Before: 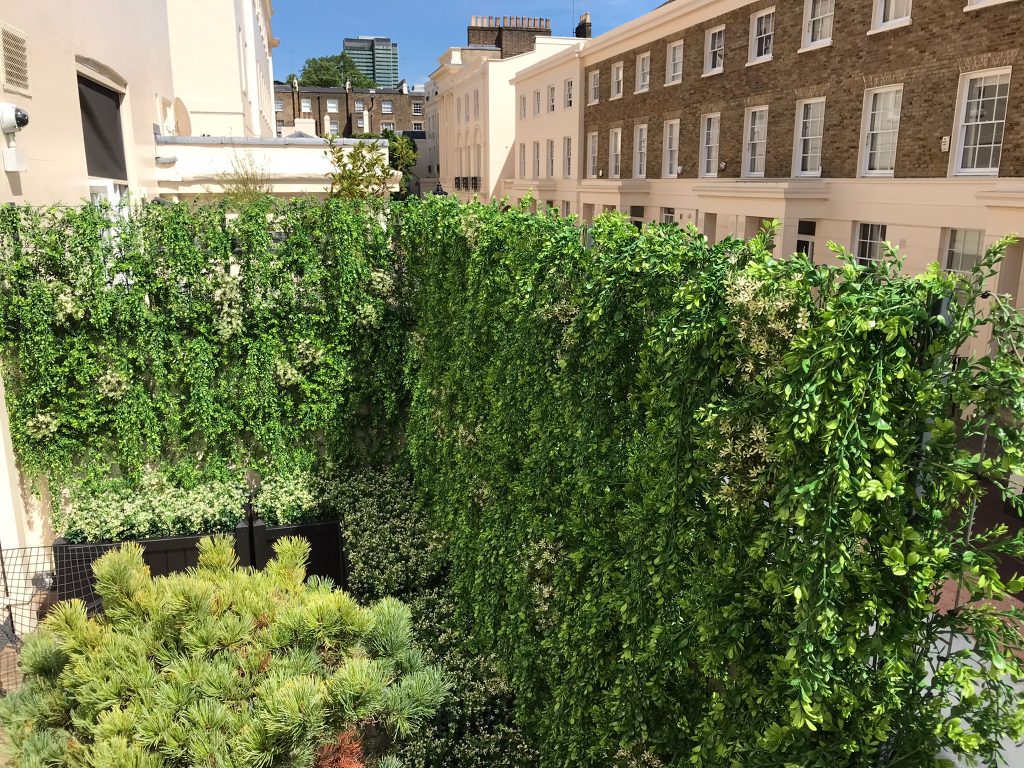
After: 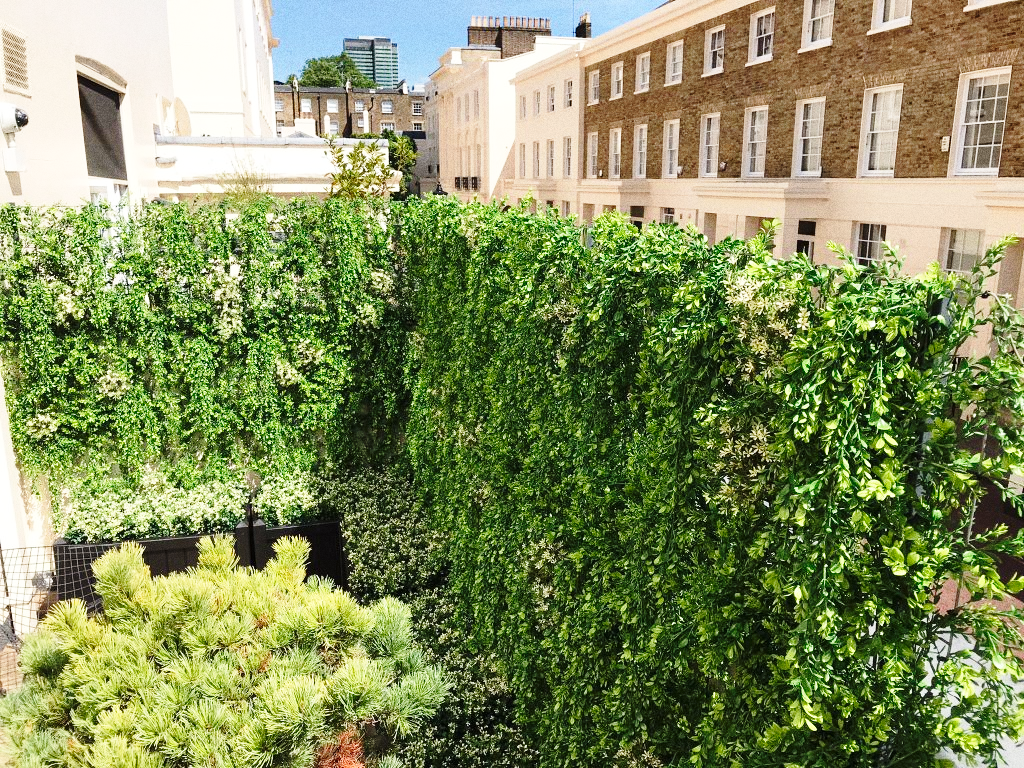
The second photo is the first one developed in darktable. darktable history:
grain: coarseness 9.61 ISO, strength 35.62%
base curve: curves: ch0 [(0, 0) (0.028, 0.03) (0.121, 0.232) (0.46, 0.748) (0.859, 0.968) (1, 1)], preserve colors none
